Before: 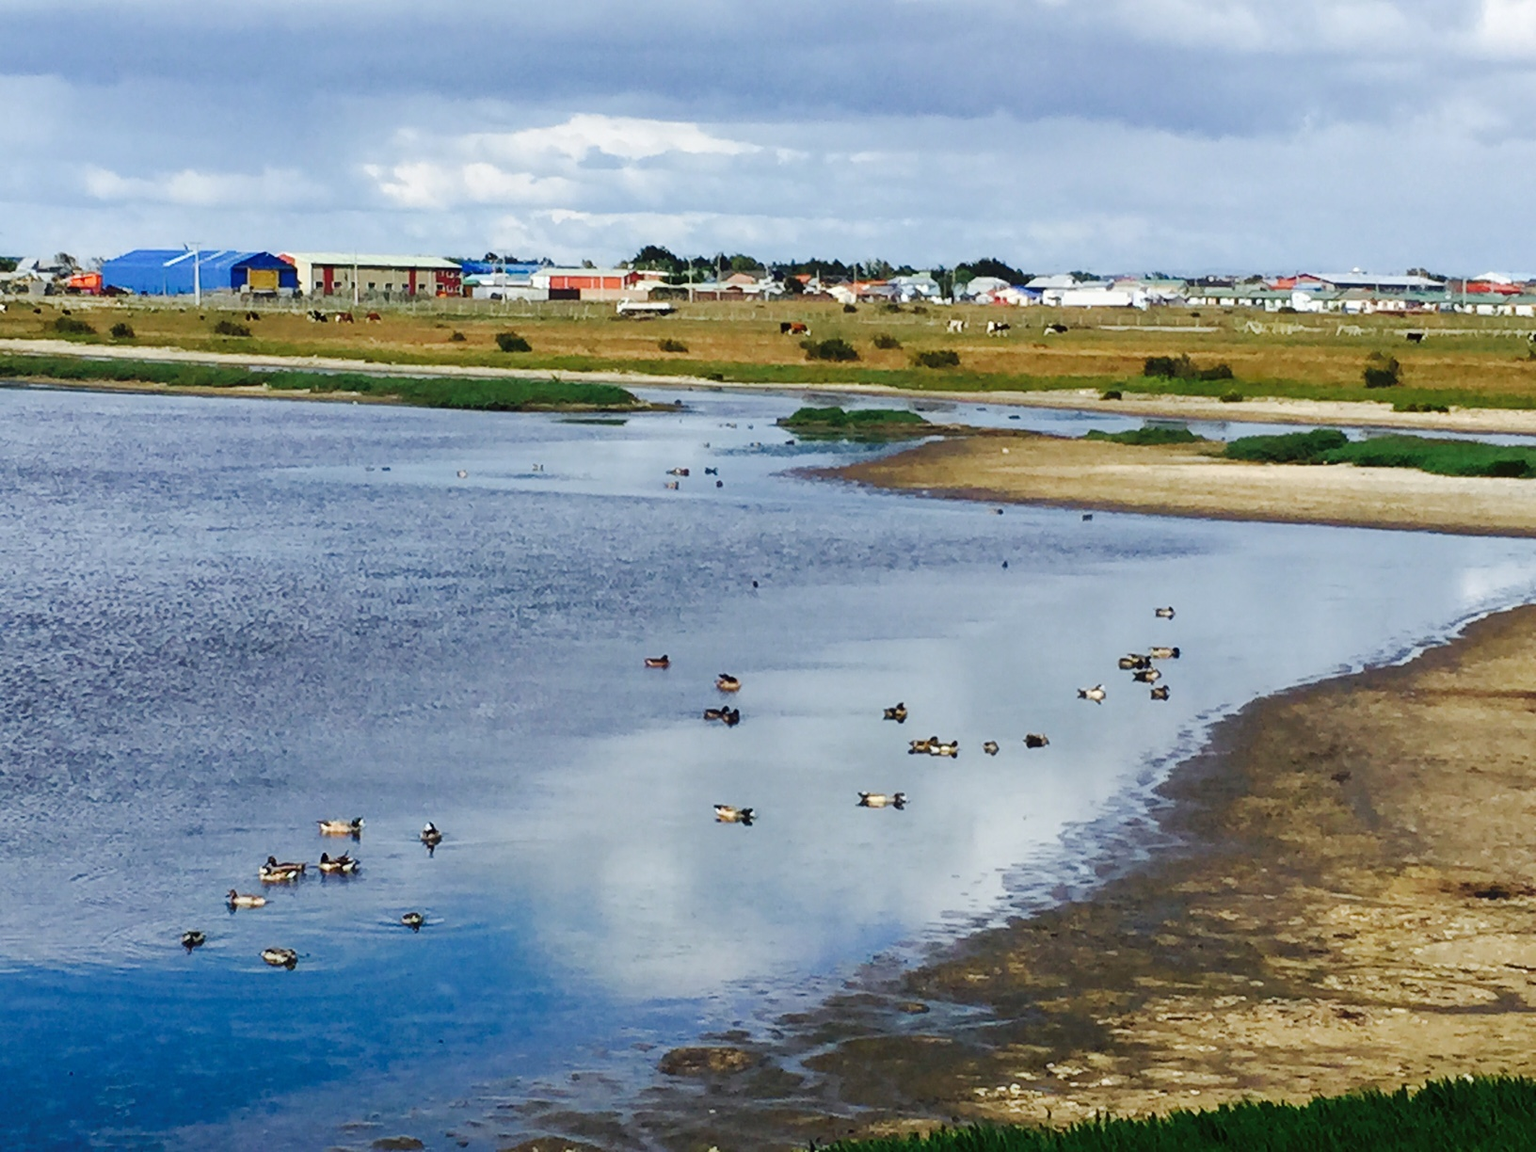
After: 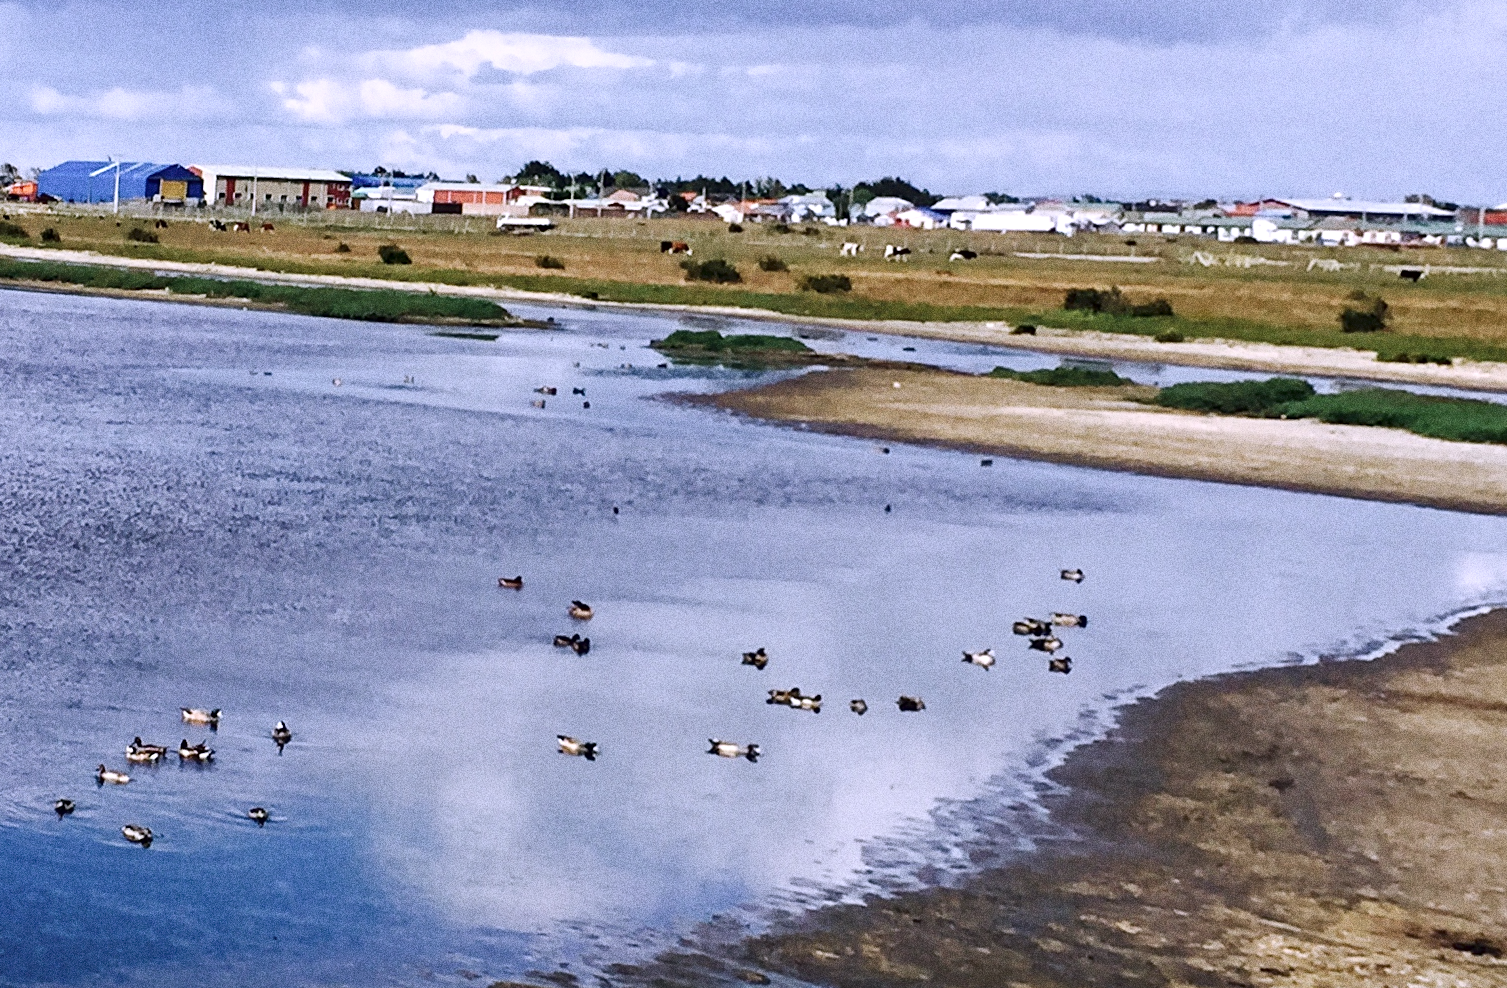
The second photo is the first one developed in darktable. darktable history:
contrast brightness saturation: contrast 0.06, brightness -0.01, saturation -0.23
grain: strength 49.07%
rotate and perspective: rotation 1.69°, lens shift (vertical) -0.023, lens shift (horizontal) -0.291, crop left 0.025, crop right 0.988, crop top 0.092, crop bottom 0.842
white balance: red 1.042, blue 1.17
crop and rotate: angle -2.38°
sharpen: amount 0.2
contrast equalizer: y [[0.5, 0.5, 0.544, 0.569, 0.5, 0.5], [0.5 ×6], [0.5 ×6], [0 ×6], [0 ×6]]
